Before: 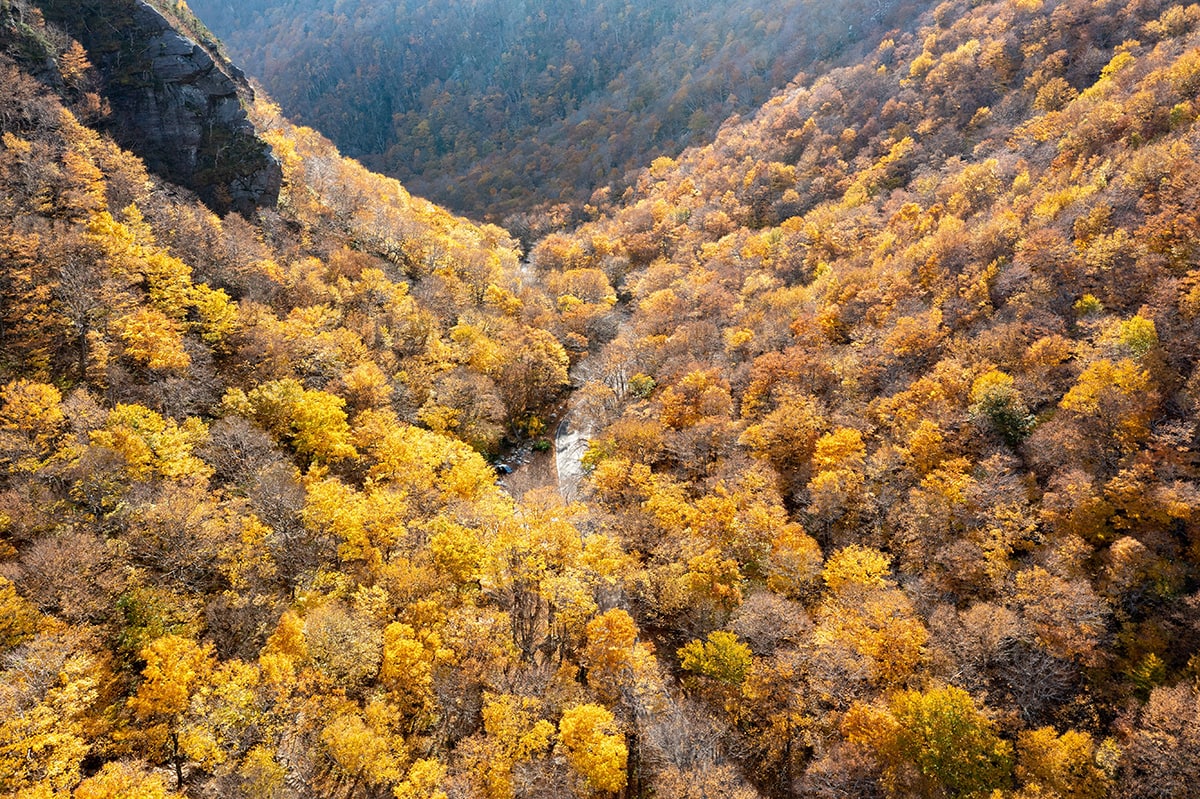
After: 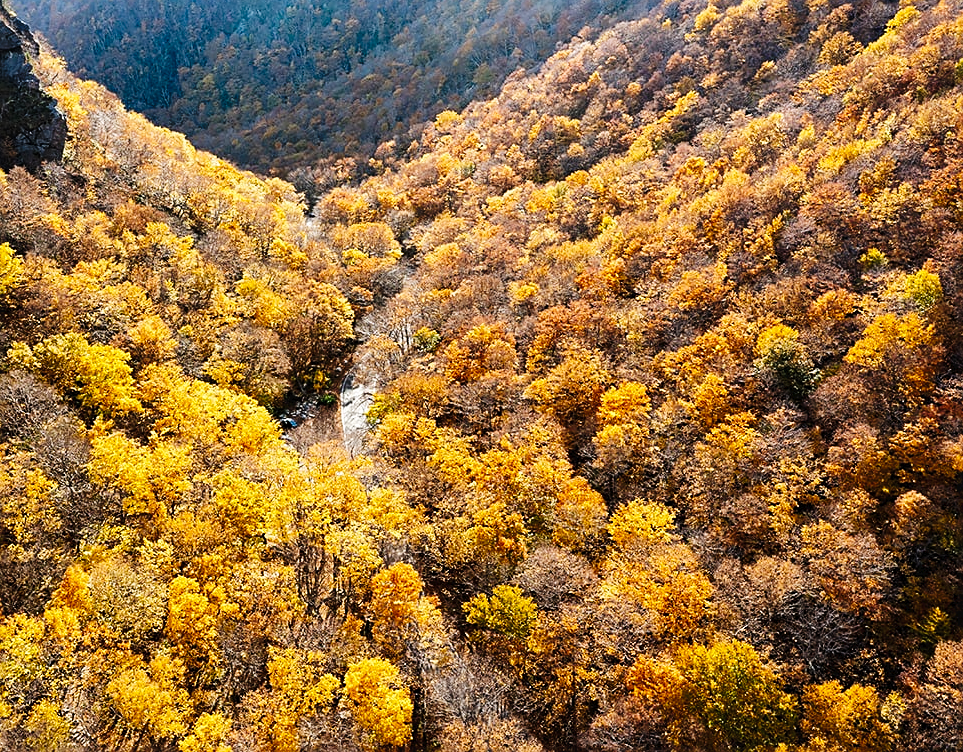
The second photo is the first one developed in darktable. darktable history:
sharpen: on, module defaults
crop and rotate: left 17.959%, top 5.771%, right 1.742%
tone curve: curves: ch0 [(0, 0) (0.003, 0.02) (0.011, 0.021) (0.025, 0.022) (0.044, 0.023) (0.069, 0.026) (0.1, 0.04) (0.136, 0.06) (0.177, 0.092) (0.224, 0.127) (0.277, 0.176) (0.335, 0.258) (0.399, 0.349) (0.468, 0.444) (0.543, 0.546) (0.623, 0.649) (0.709, 0.754) (0.801, 0.842) (0.898, 0.922) (1, 1)], preserve colors none
